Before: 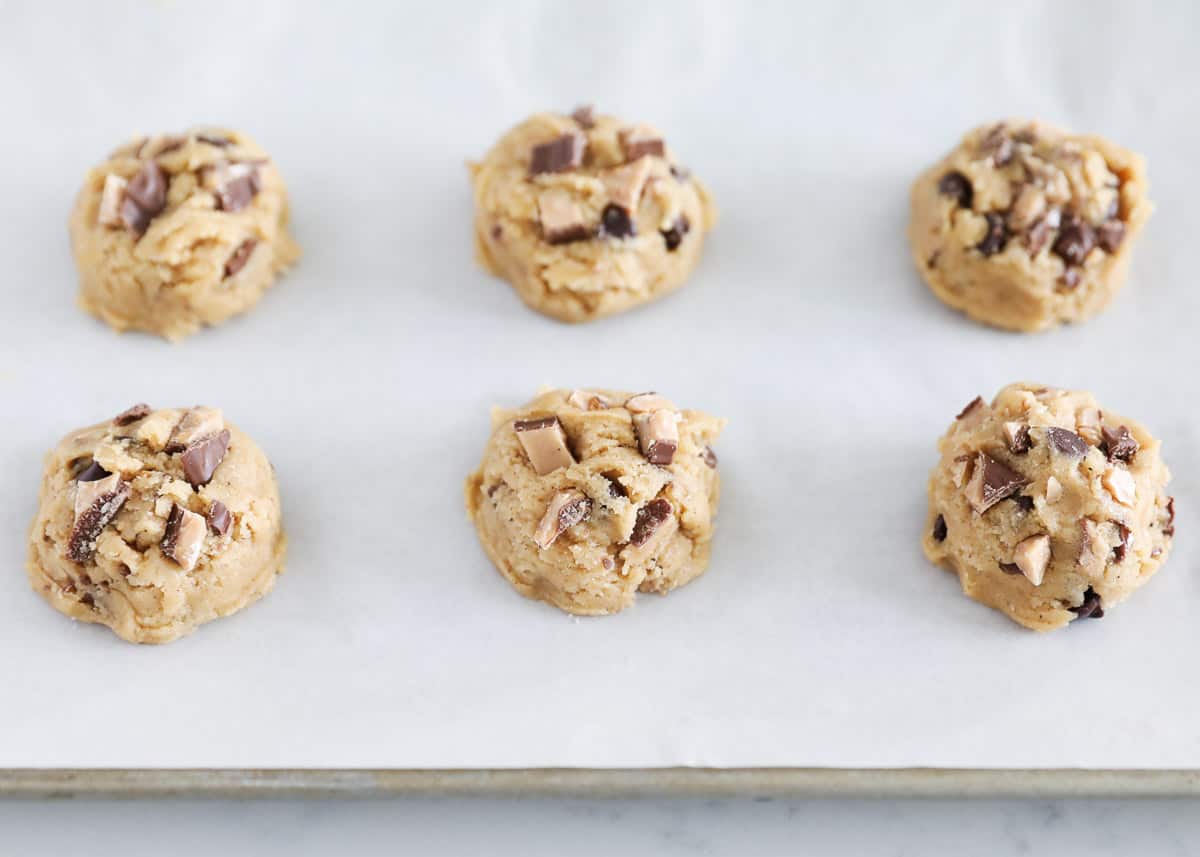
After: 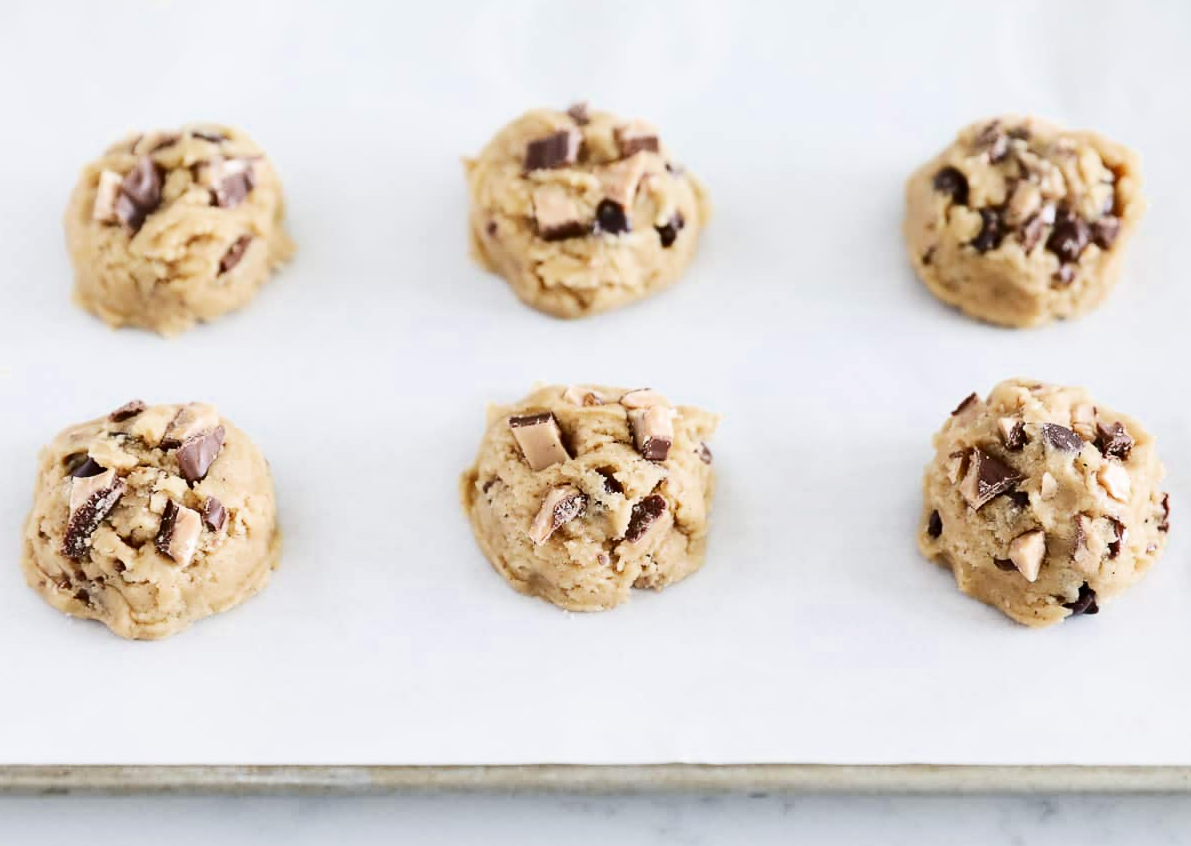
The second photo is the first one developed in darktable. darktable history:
crop: left 0.453%, top 0.503%, right 0.248%, bottom 0.728%
color zones: curves: ch0 [(0, 0.444) (0.143, 0.442) (0.286, 0.441) (0.429, 0.441) (0.571, 0.441) (0.714, 0.441) (0.857, 0.442) (1, 0.444)], mix 24.91%
contrast brightness saturation: contrast 0.283
